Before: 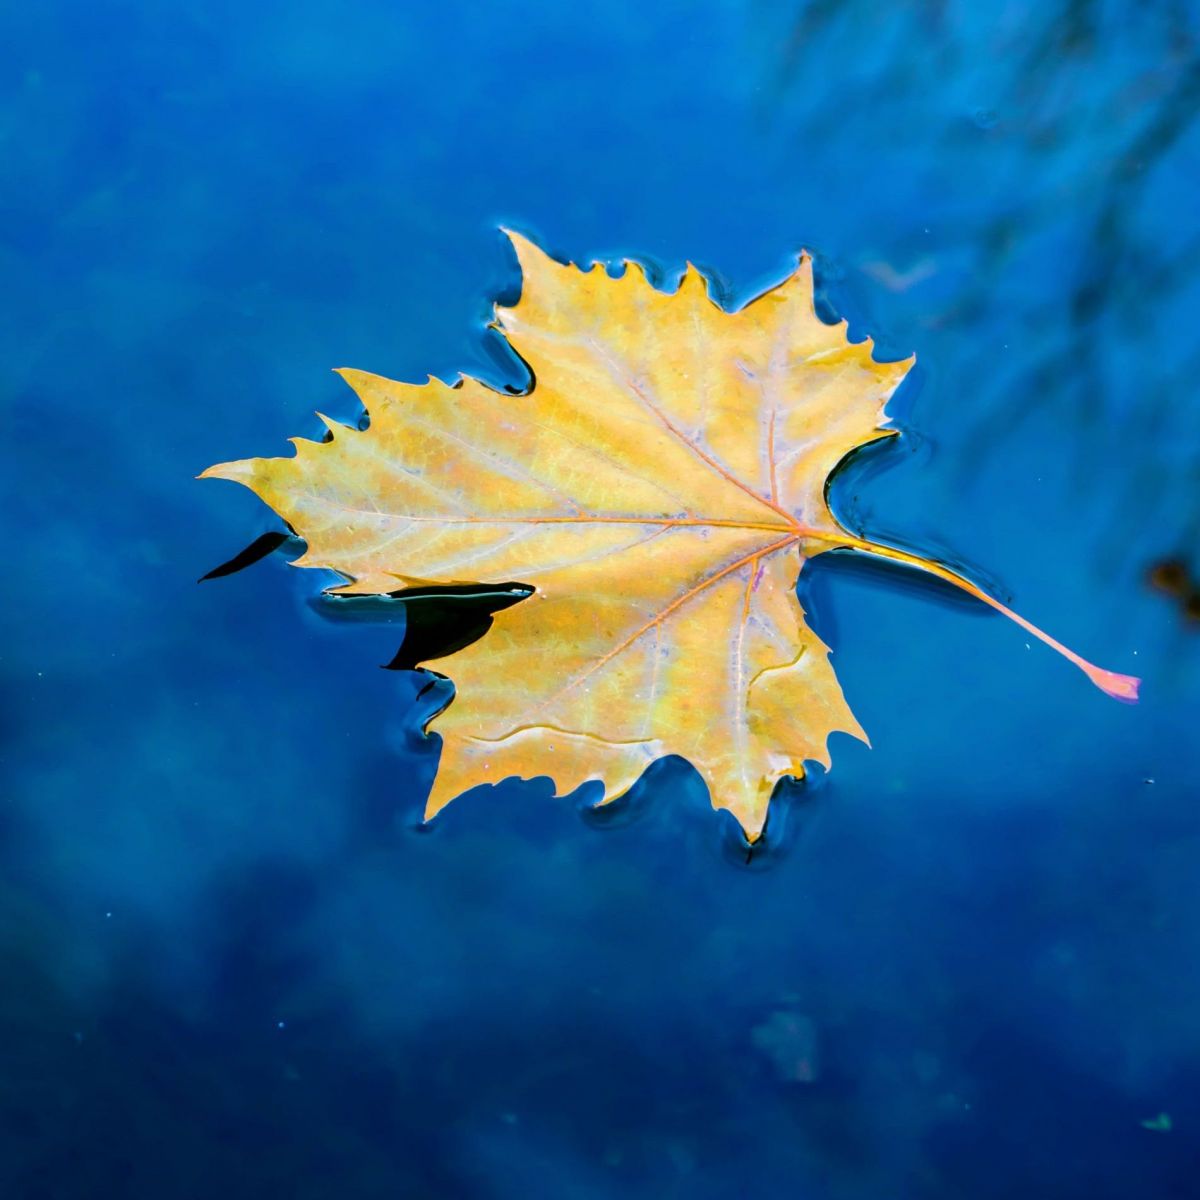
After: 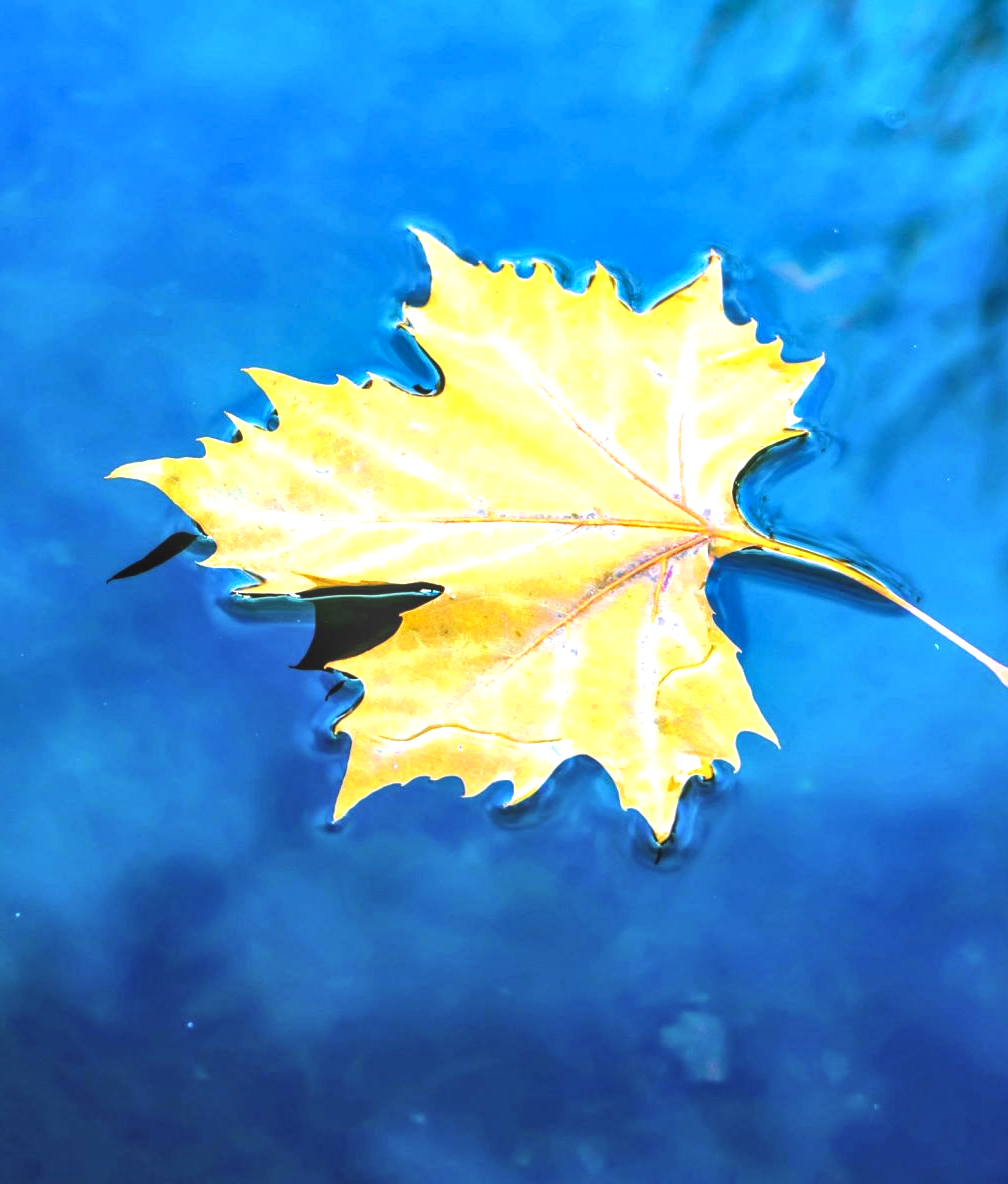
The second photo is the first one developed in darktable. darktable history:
local contrast: on, module defaults
exposure: black level correction -0.005, exposure 1 EV, compensate highlight preservation false
shadows and highlights: shadows 37.27, highlights -28.18, soften with gaussian
crop: left 7.598%, right 7.873%
